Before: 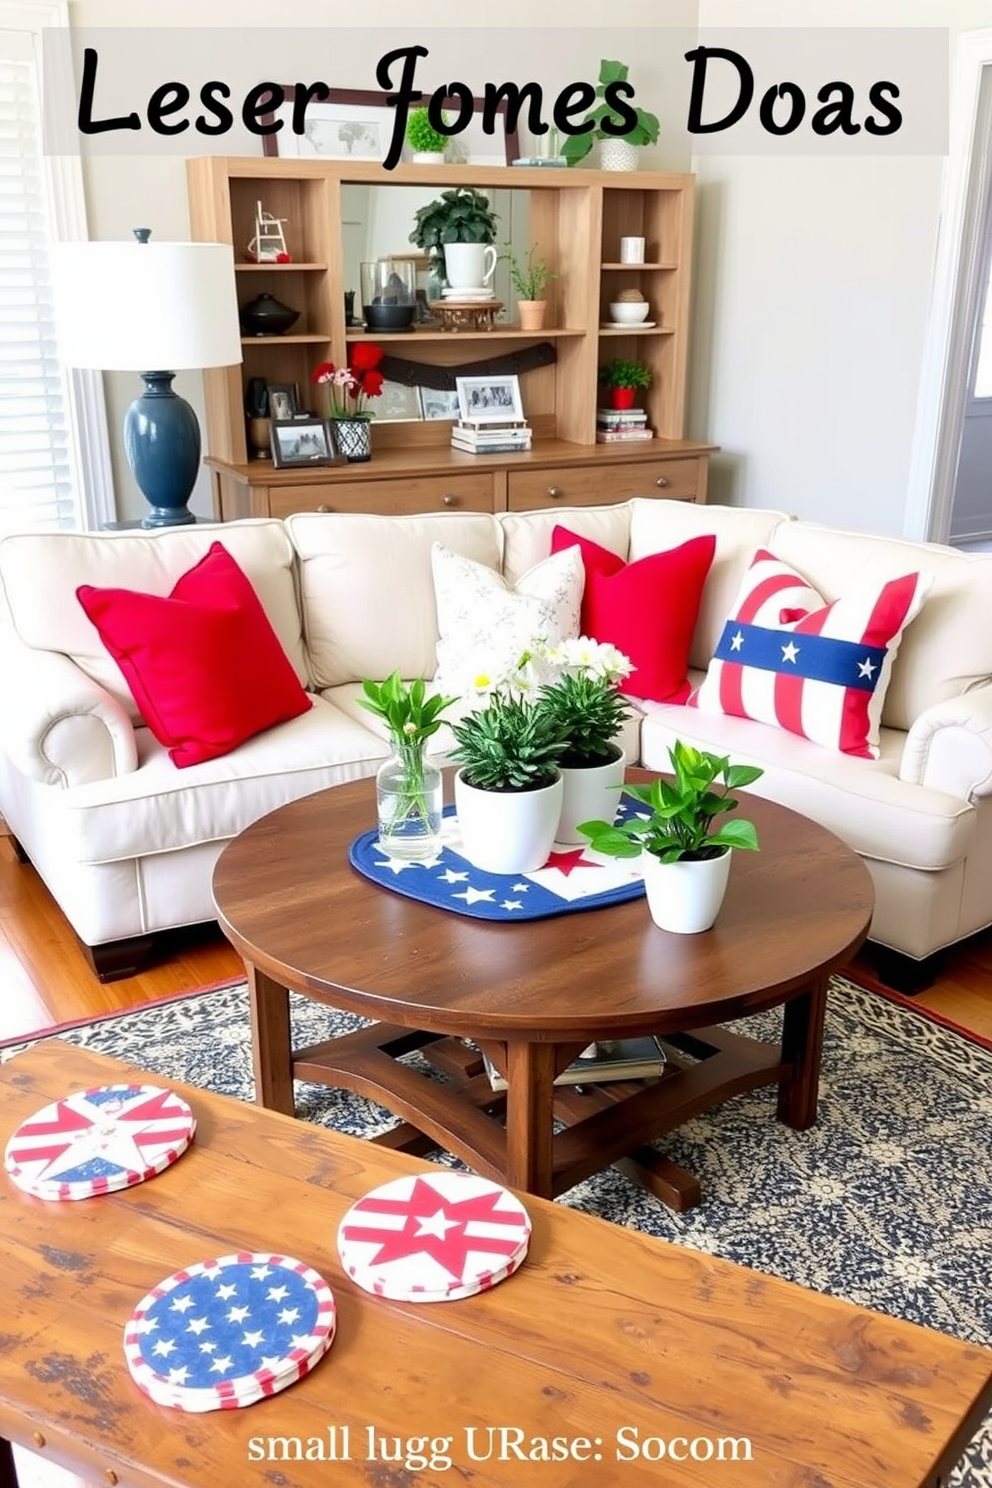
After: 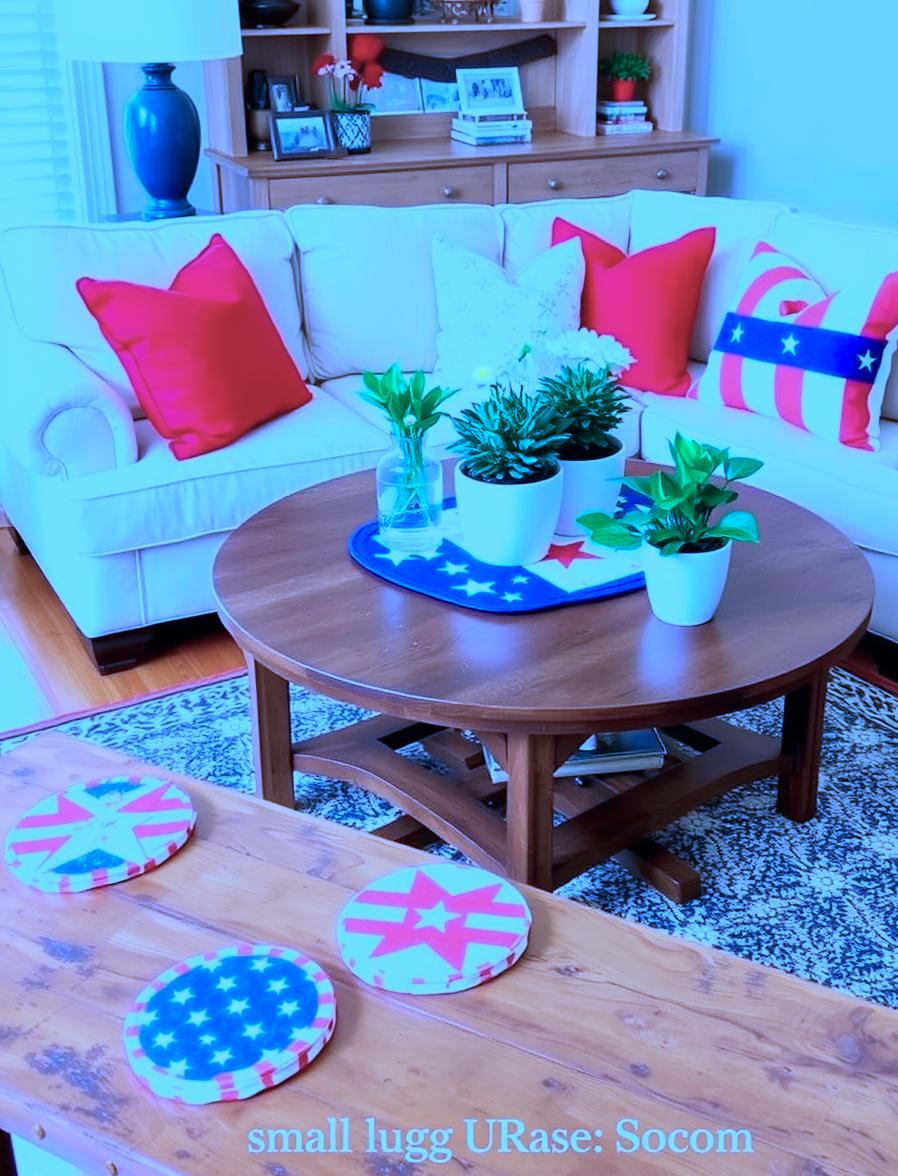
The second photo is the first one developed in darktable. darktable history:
color calibration: illuminant as shot in camera, x 0.482, y 0.431, temperature 2444.47 K
crop: top 20.708%, right 9.381%, bottom 0.213%
tone equalizer: -8 EV -0.001 EV, -7 EV 0.003 EV, -6 EV -0.032 EV, -5 EV 0.02 EV, -4 EV -0.009 EV, -3 EV 0.03 EV, -2 EV -0.046 EV, -1 EV -0.3 EV, +0 EV -0.605 EV, edges refinement/feathering 500, mask exposure compensation -1.57 EV, preserve details no
